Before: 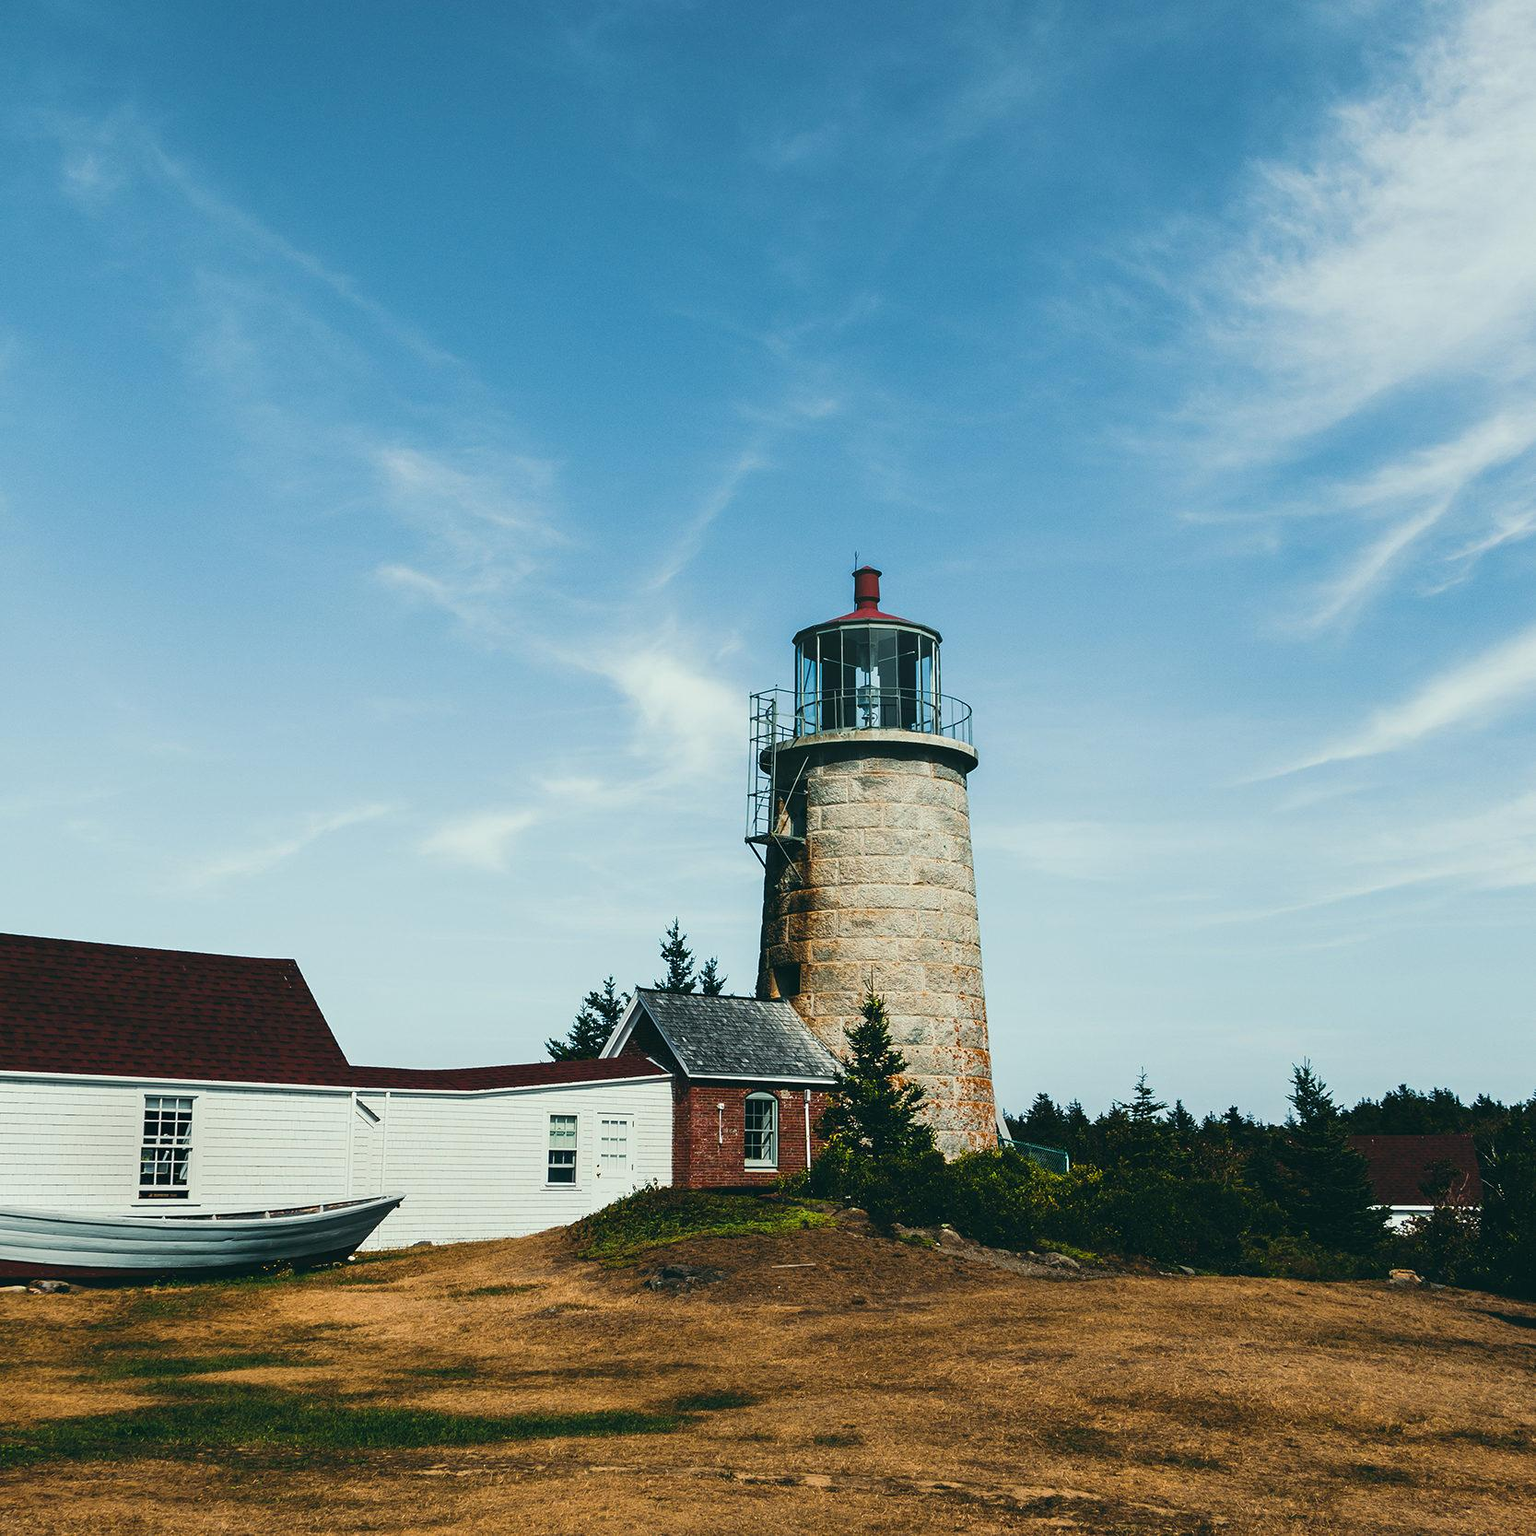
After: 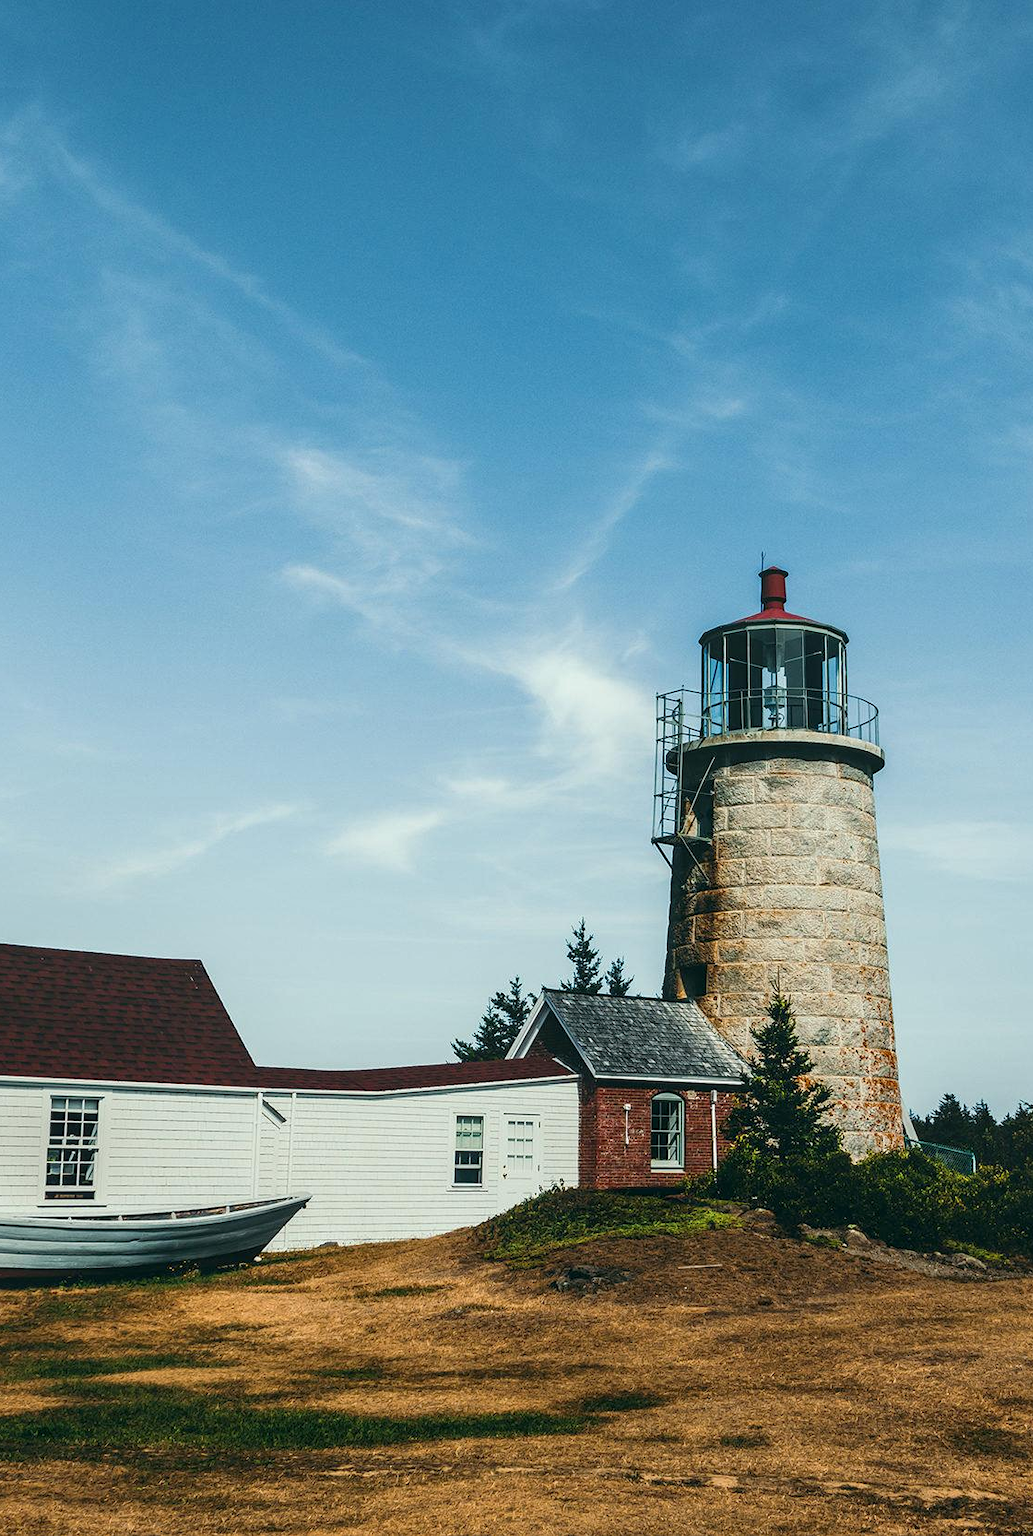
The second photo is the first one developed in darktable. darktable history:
crop and rotate: left 6.184%, right 26.562%
local contrast: on, module defaults
